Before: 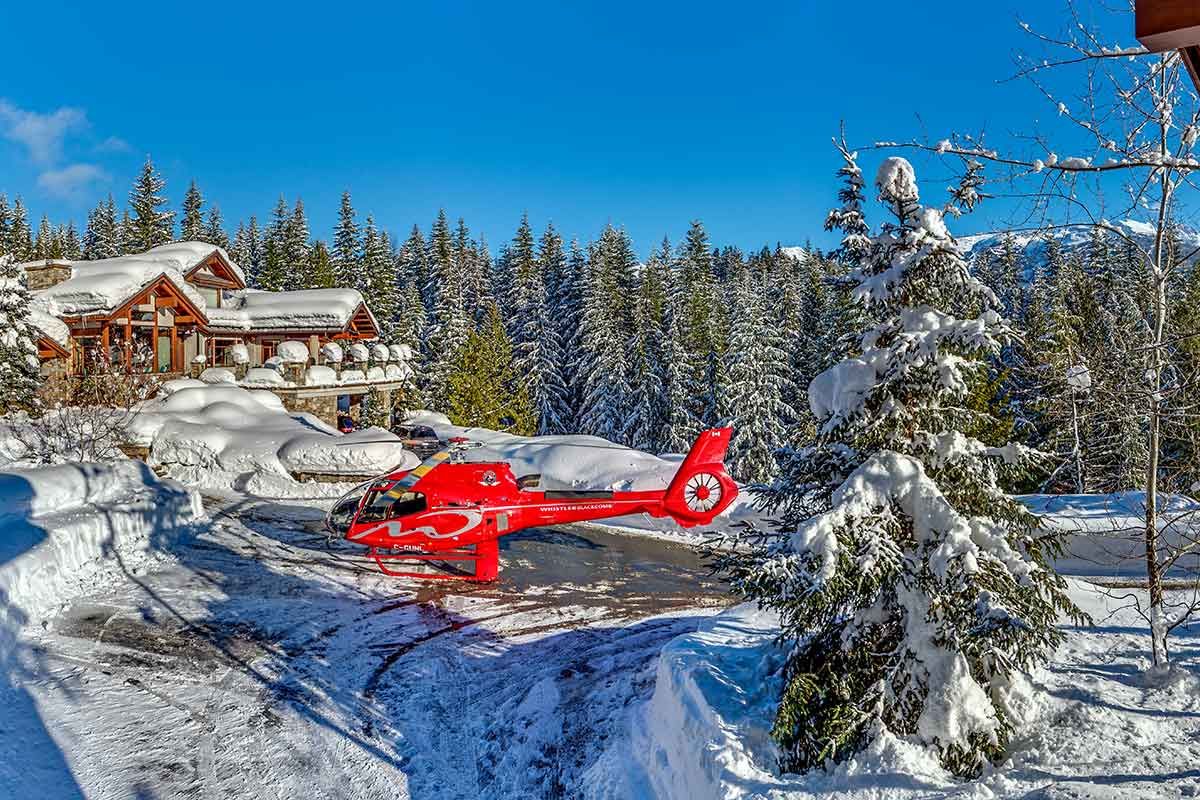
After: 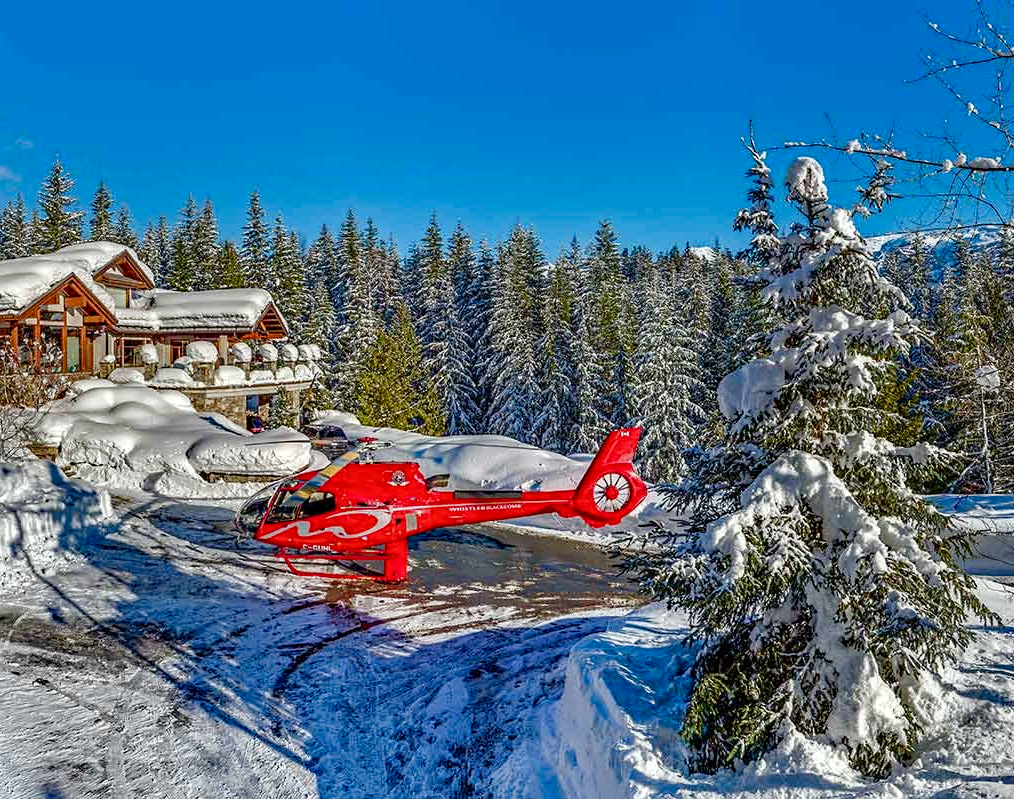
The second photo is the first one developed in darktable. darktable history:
crop: left 7.62%, right 7.838%
haze removal: strength 0.277, distance 0.244, compatibility mode true, adaptive false
exposure: exposure -0.041 EV, compensate highlight preservation false
color balance rgb: perceptual saturation grading › global saturation 20%, perceptual saturation grading › highlights -48.959%, perceptual saturation grading › shadows 25.838%
